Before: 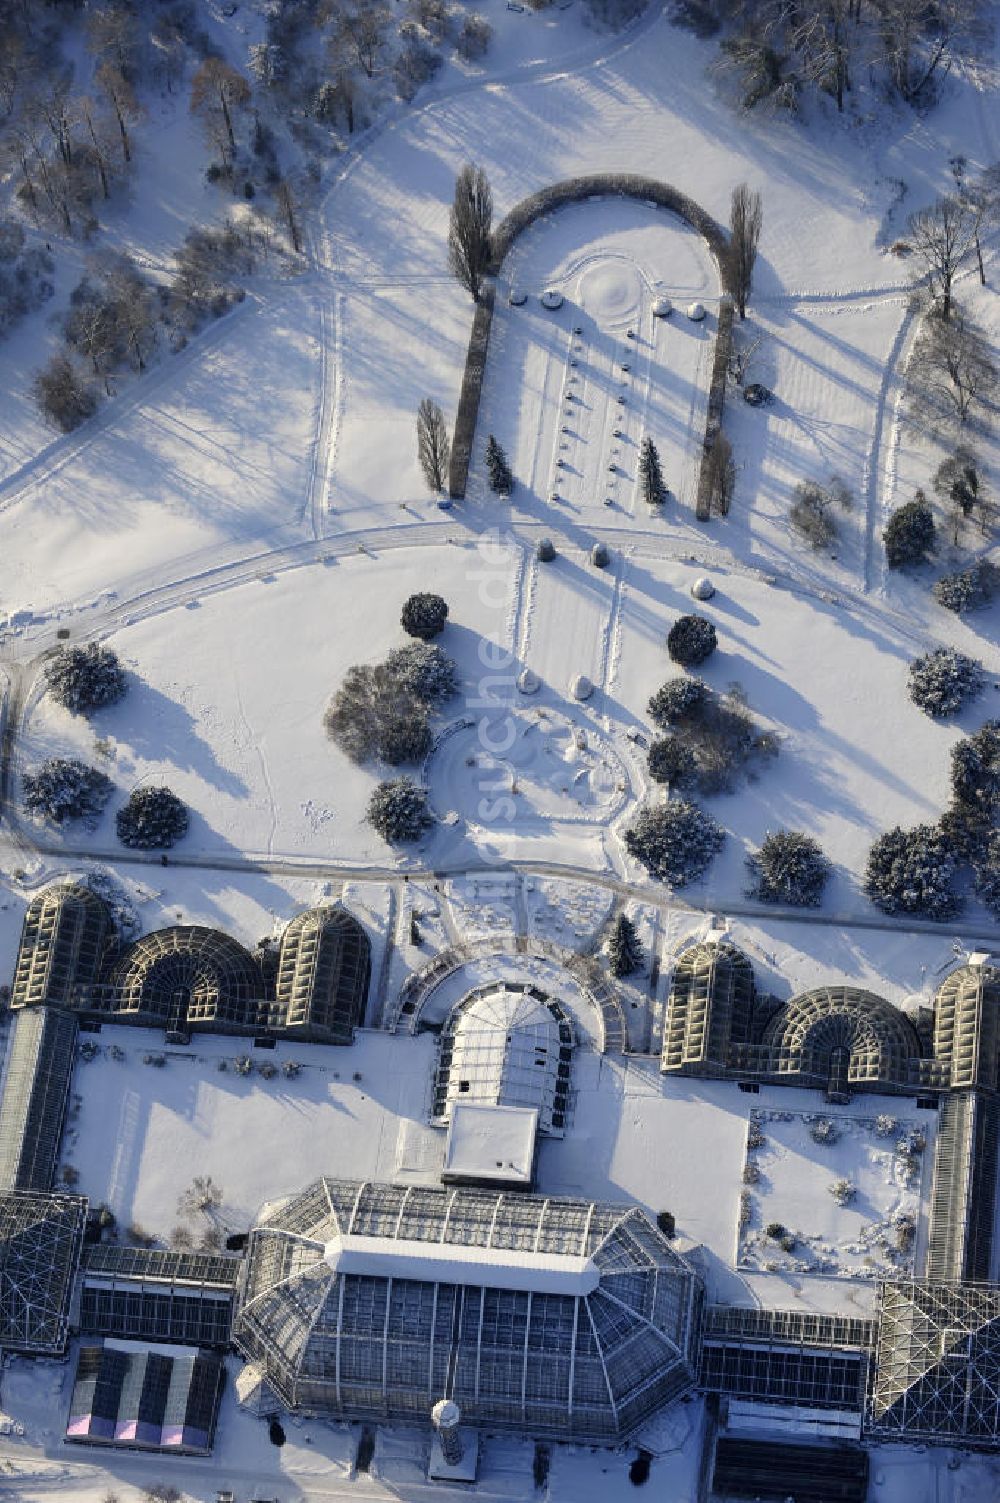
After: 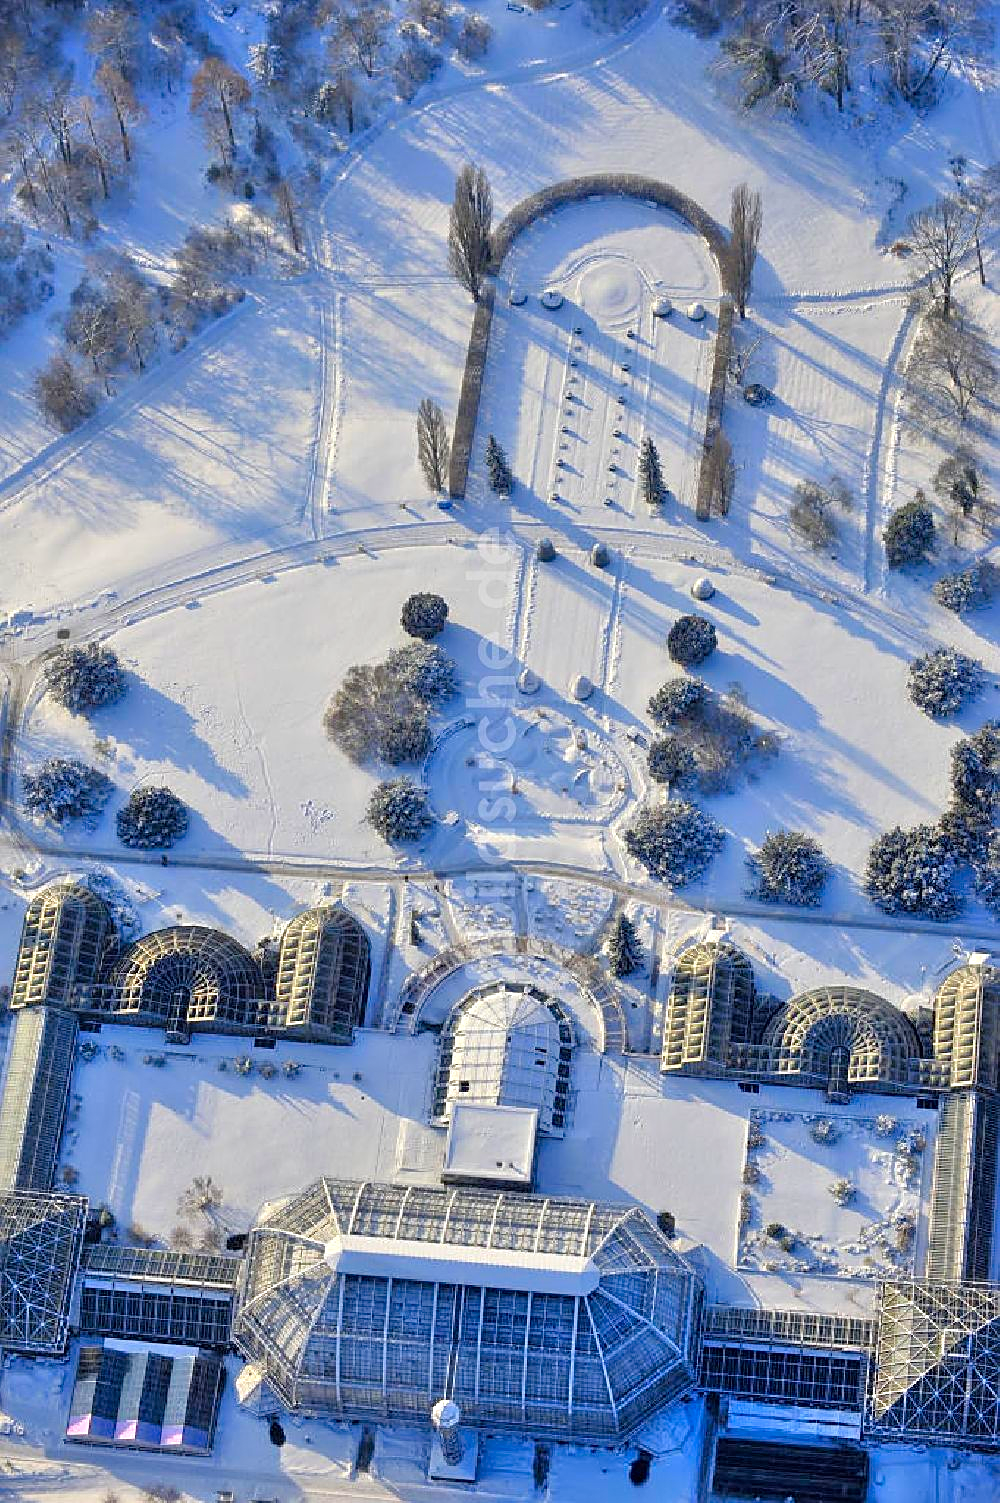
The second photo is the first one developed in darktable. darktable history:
contrast brightness saturation: saturation 0.5
tone equalizer: -7 EV 0.15 EV, -6 EV 0.6 EV, -5 EV 1.15 EV, -4 EV 1.33 EV, -3 EV 1.15 EV, -2 EV 0.6 EV, -1 EV 0.15 EV, mask exposure compensation -0.5 EV
sharpen: on, module defaults
